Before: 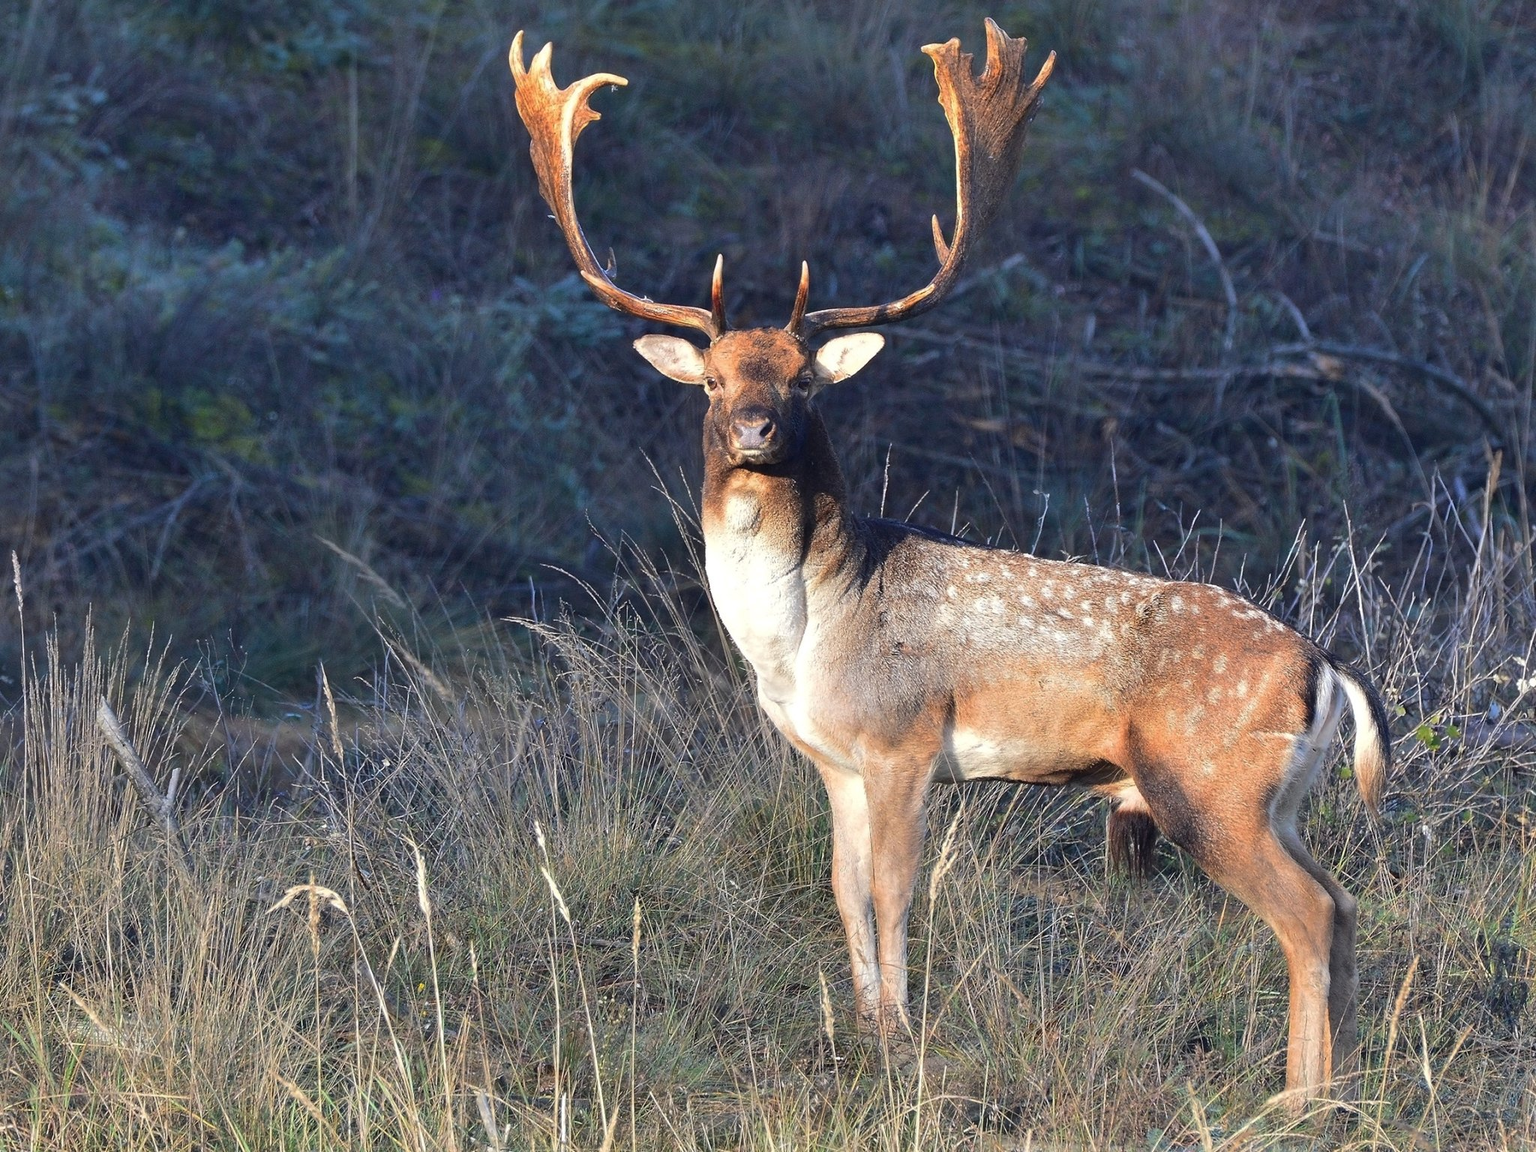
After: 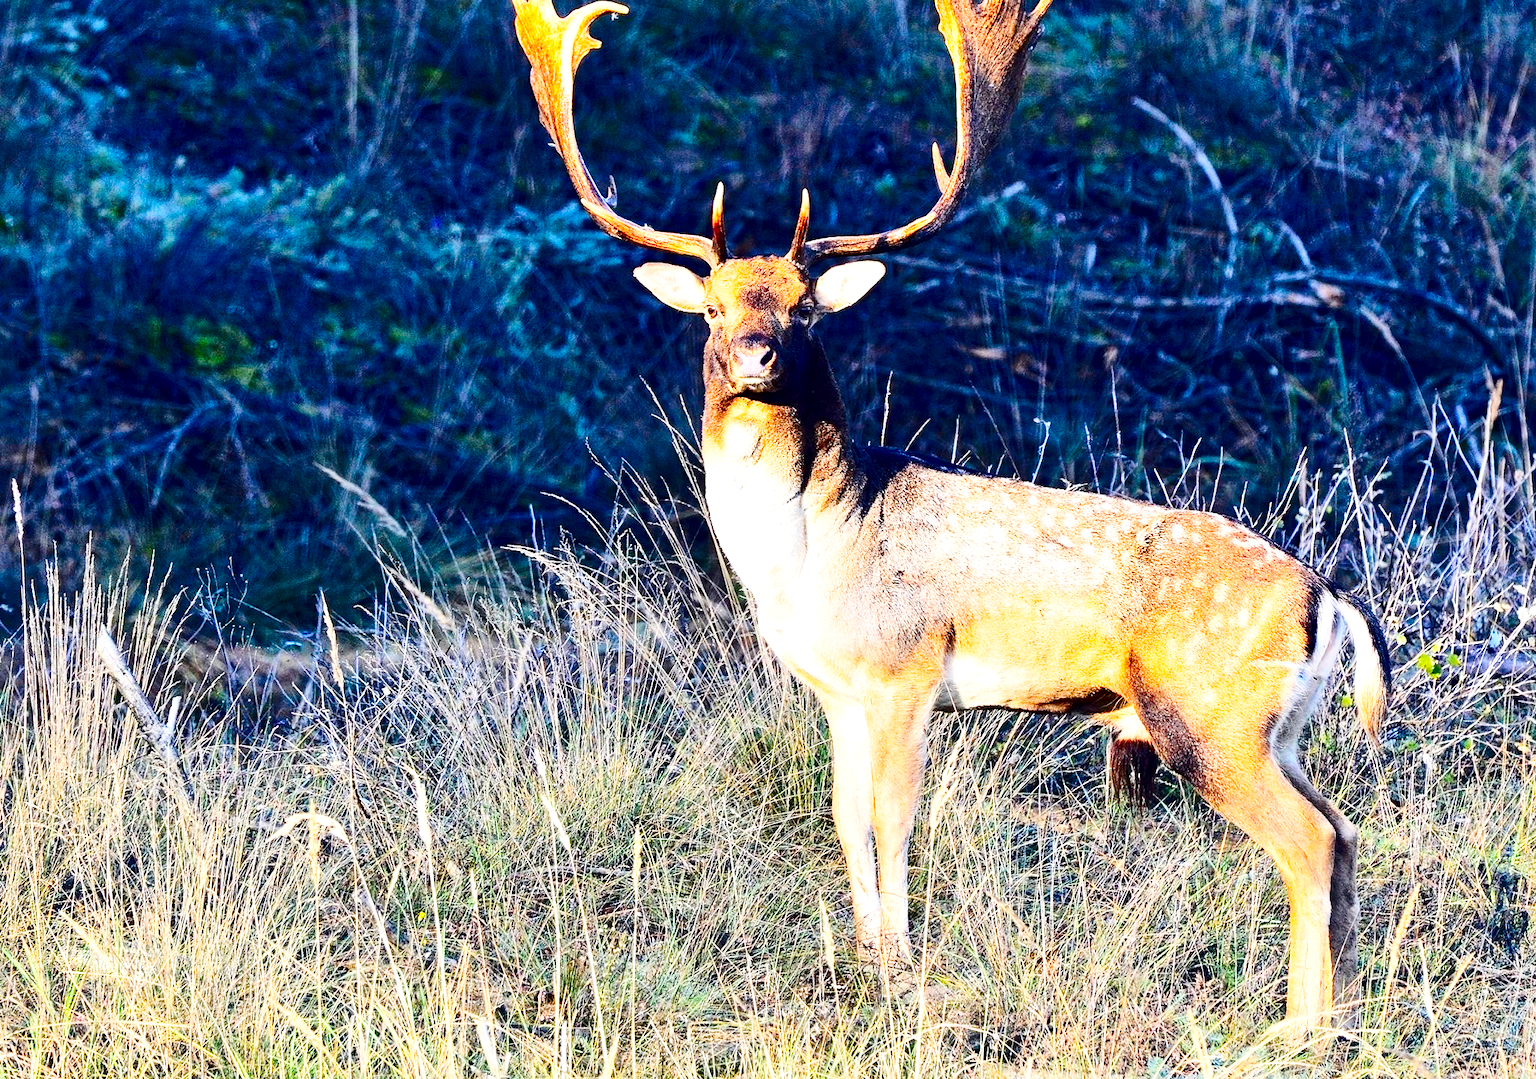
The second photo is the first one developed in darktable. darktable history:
crop and rotate: top 6.306%
tone equalizer: -8 EV -0.573 EV
haze removal: compatibility mode true, adaptive false
contrast brightness saturation: contrast 0.318, brightness -0.069, saturation 0.167
color balance rgb: perceptual saturation grading › global saturation 30.97%, global vibrance 9.377%
local contrast: mode bilateral grid, contrast 20, coarseness 50, detail 130%, midtone range 0.2
base curve: curves: ch0 [(0, 0.003) (0.001, 0.002) (0.006, 0.004) (0.02, 0.022) (0.048, 0.086) (0.094, 0.234) (0.162, 0.431) (0.258, 0.629) (0.385, 0.8) (0.548, 0.918) (0.751, 0.988) (1, 1)], preserve colors none
